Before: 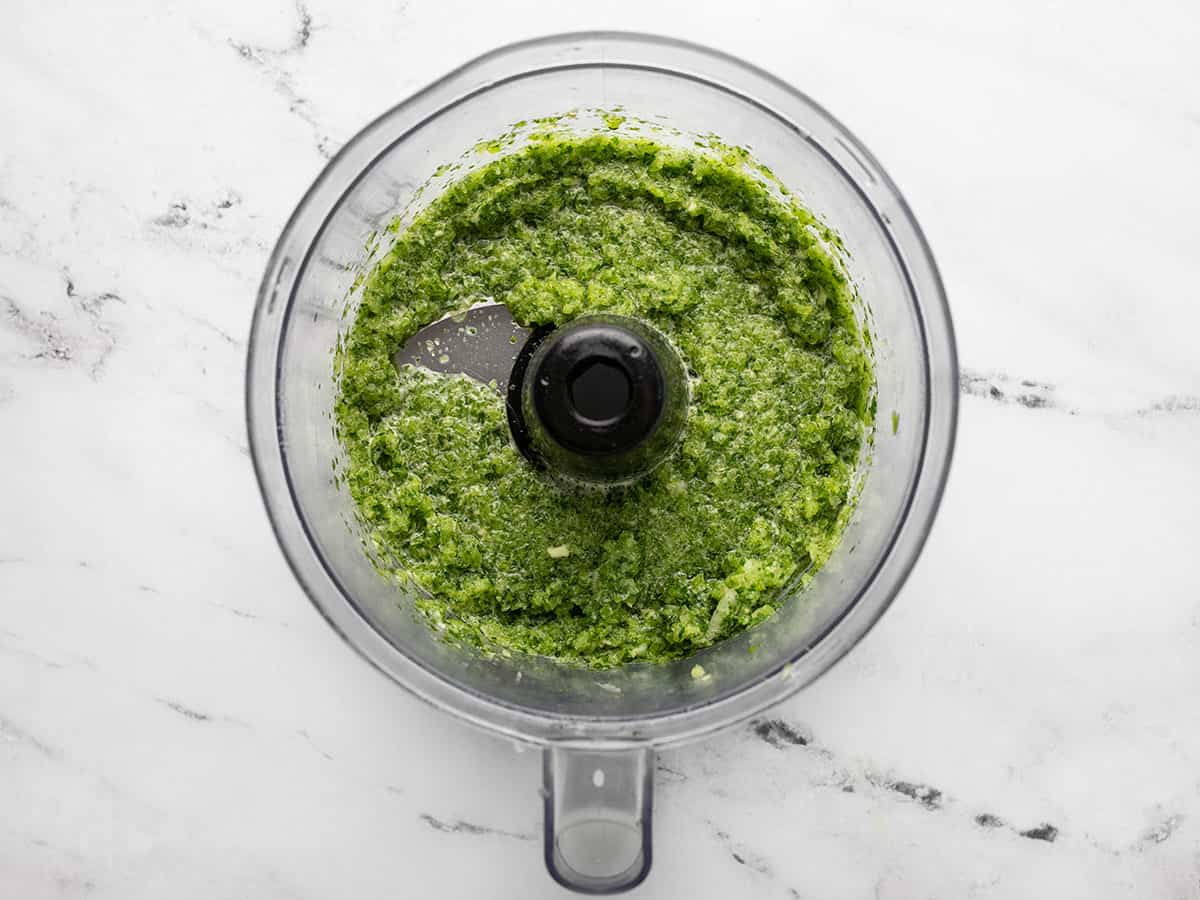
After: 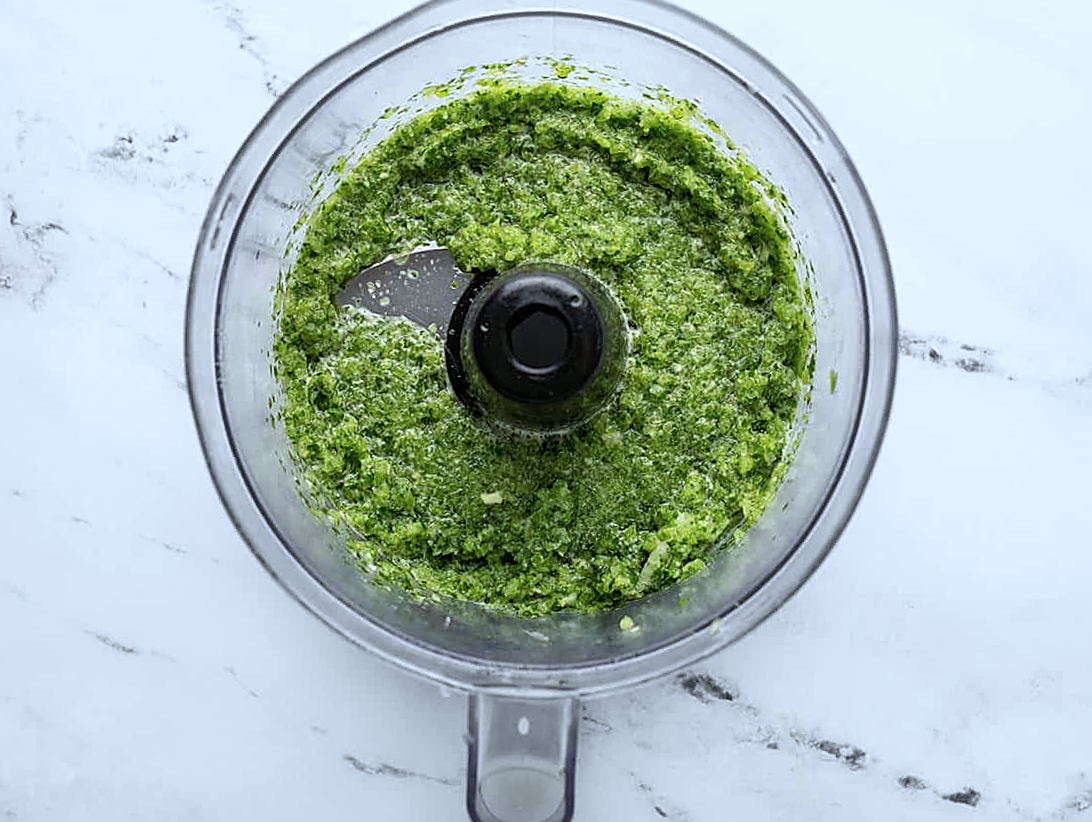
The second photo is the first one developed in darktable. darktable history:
color calibration: x 0.37, y 0.382, temperature 4319.3 K
sharpen: on, module defaults
crop and rotate: angle -2.11°, left 3.097%, top 3.688%, right 1.477%, bottom 0.442%
